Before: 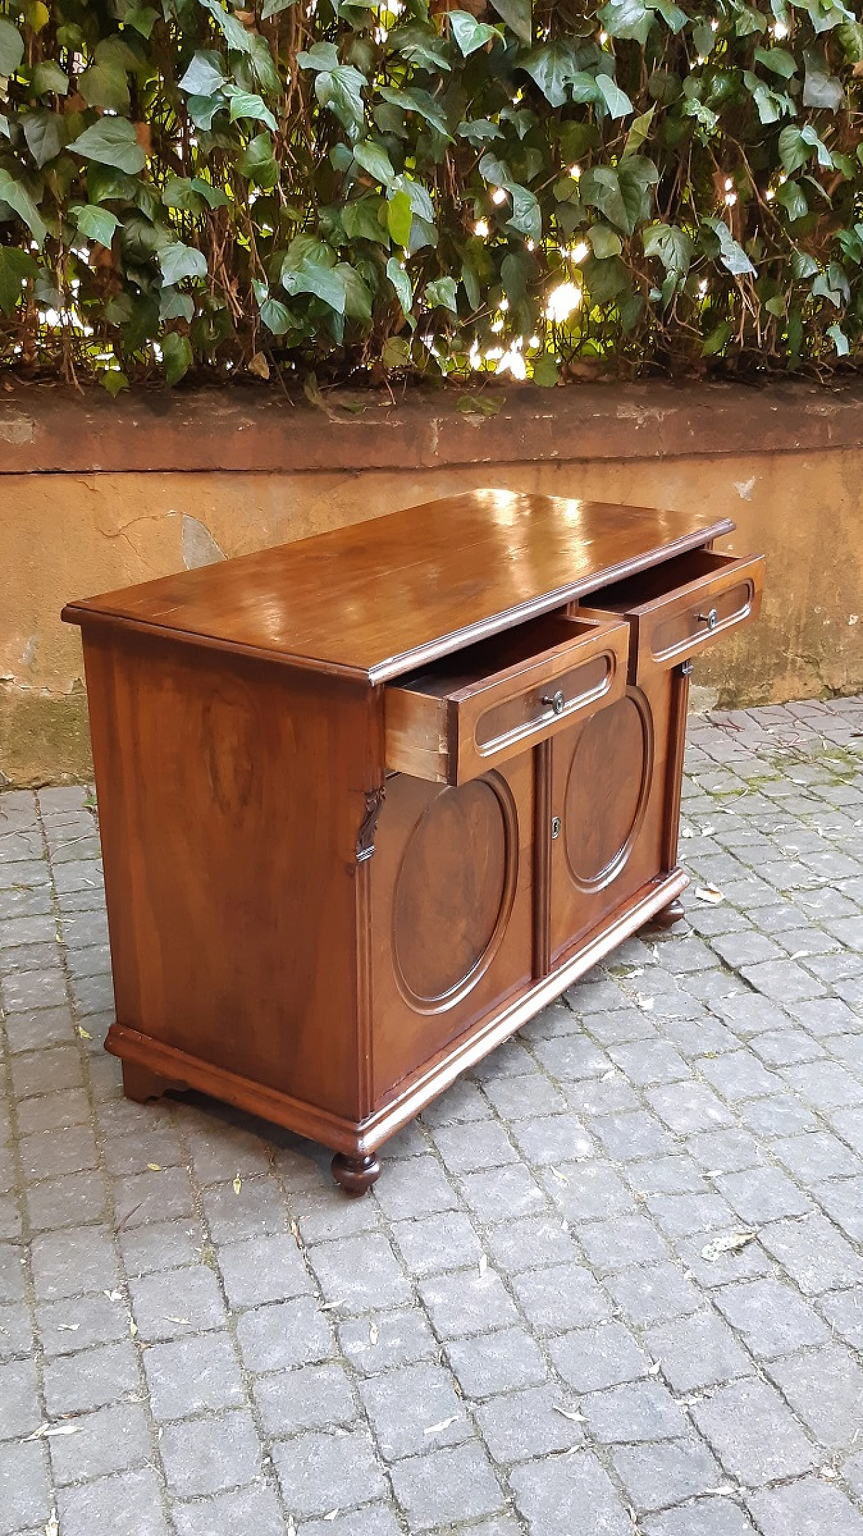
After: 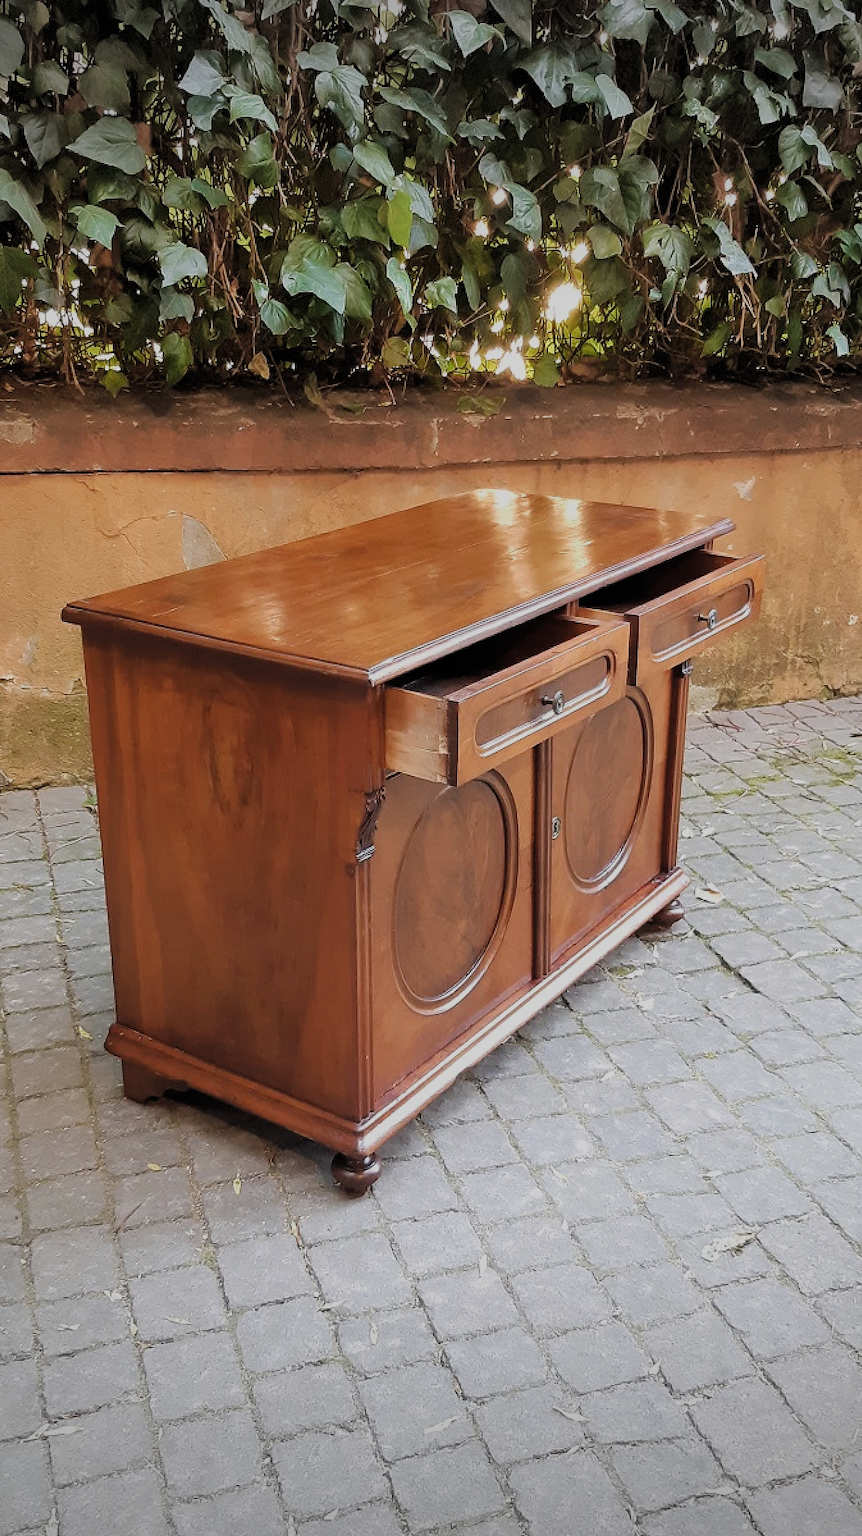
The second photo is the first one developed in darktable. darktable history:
vignetting: fall-off radius 101.08%, brightness -0.444, saturation -0.688, width/height ratio 1.342, dithering 8-bit output
filmic rgb: black relative exposure -7.23 EV, white relative exposure 5.06 EV, threshold 2.97 EV, hardness 3.21, color science v4 (2020), enable highlight reconstruction true
